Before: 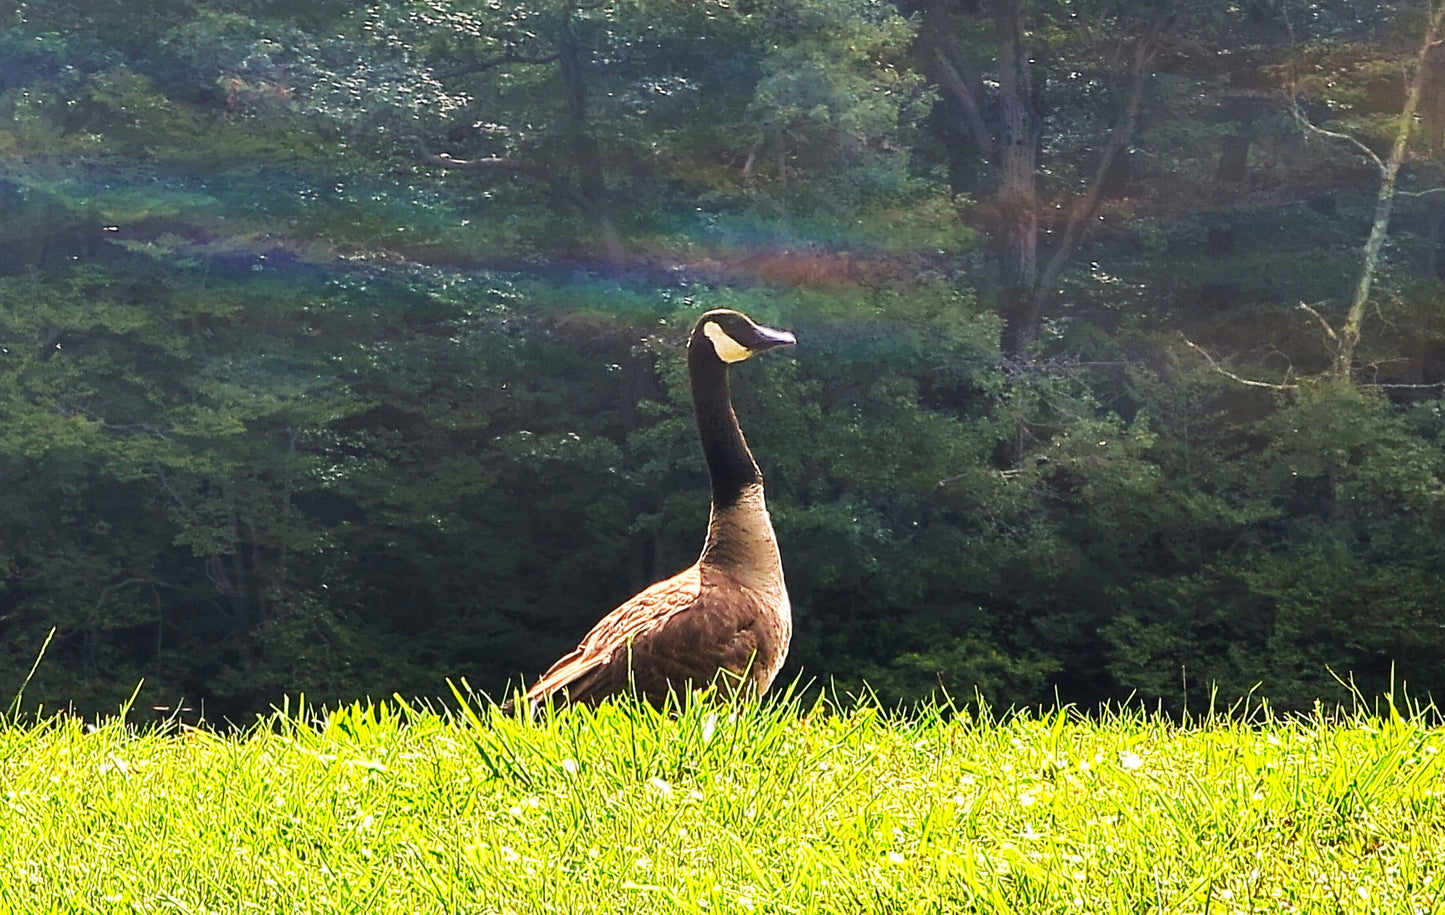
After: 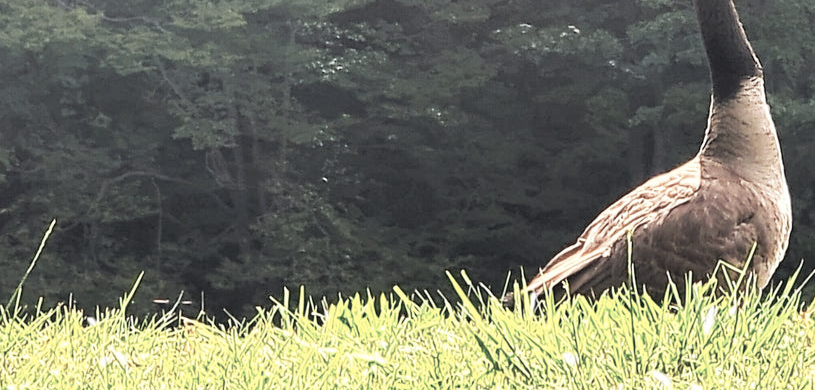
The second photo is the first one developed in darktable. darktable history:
crop: top 44.483%, right 43.593%, bottom 12.892%
contrast brightness saturation: brightness 0.18, saturation -0.5
